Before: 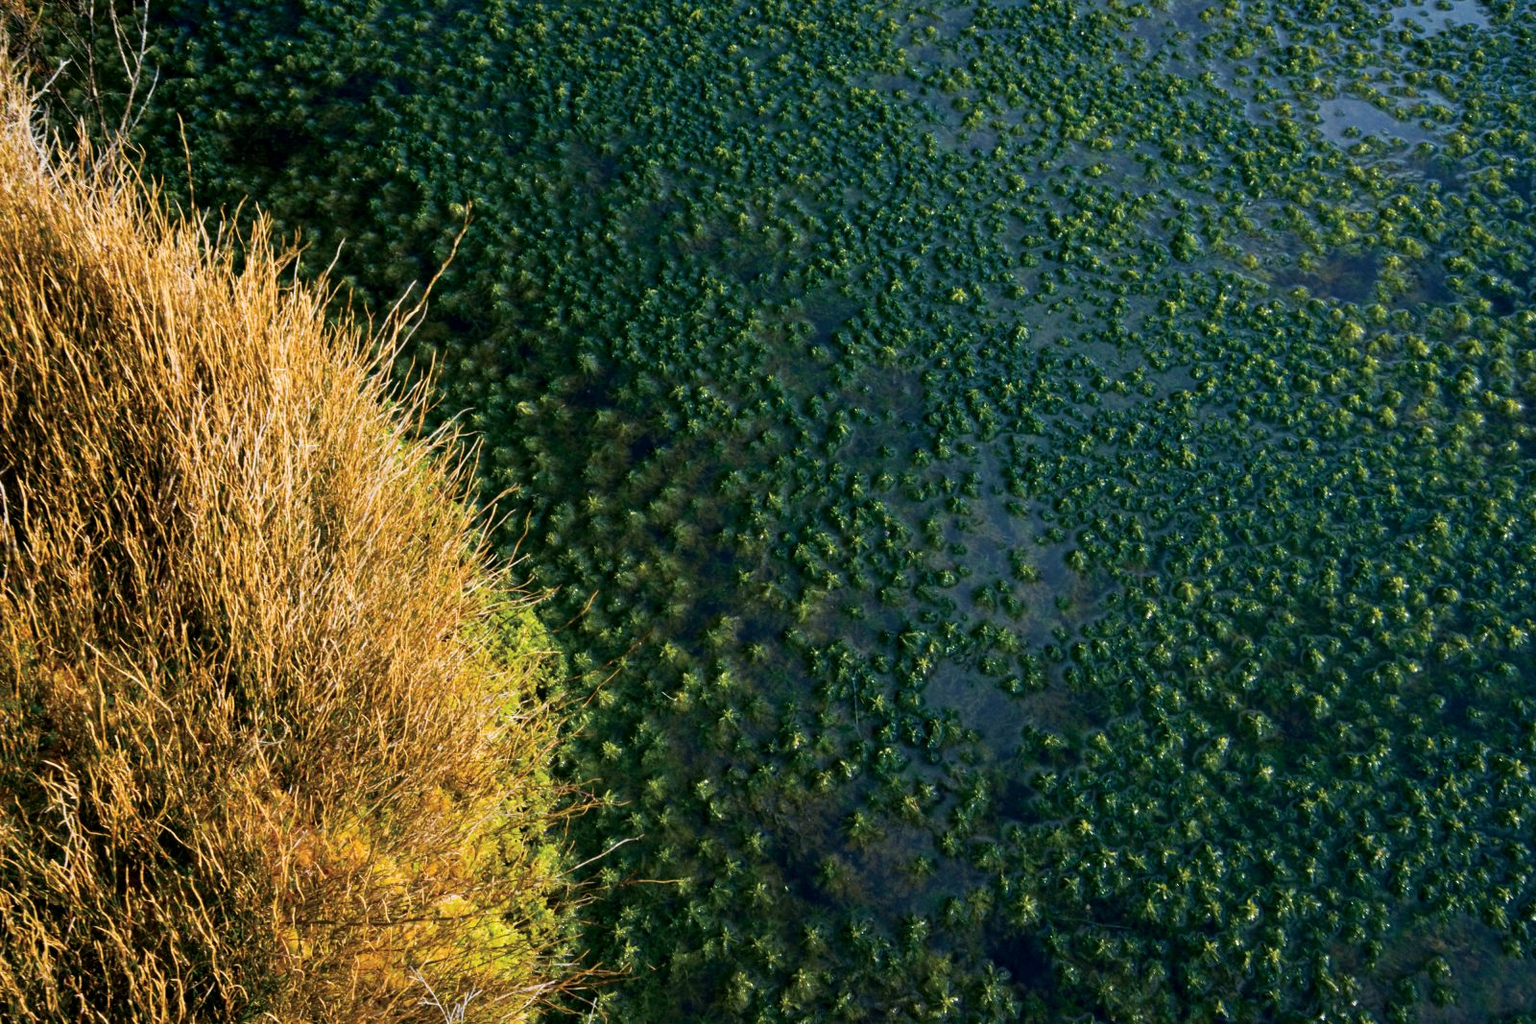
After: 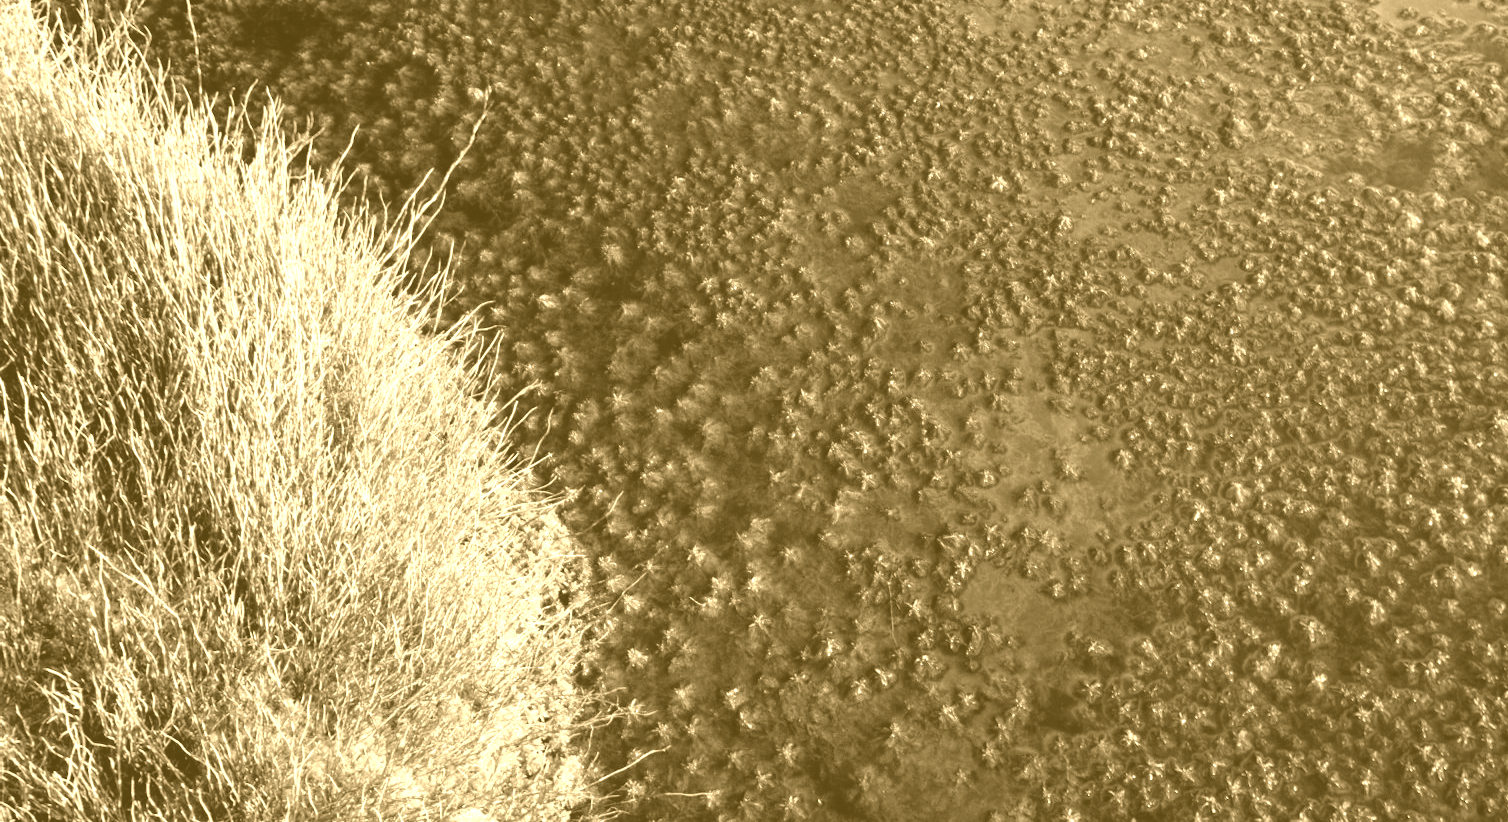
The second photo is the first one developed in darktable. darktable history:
crop and rotate: angle 0.03°, top 11.643%, right 5.651%, bottom 11.189%
colorize: hue 36°, source mix 100%
